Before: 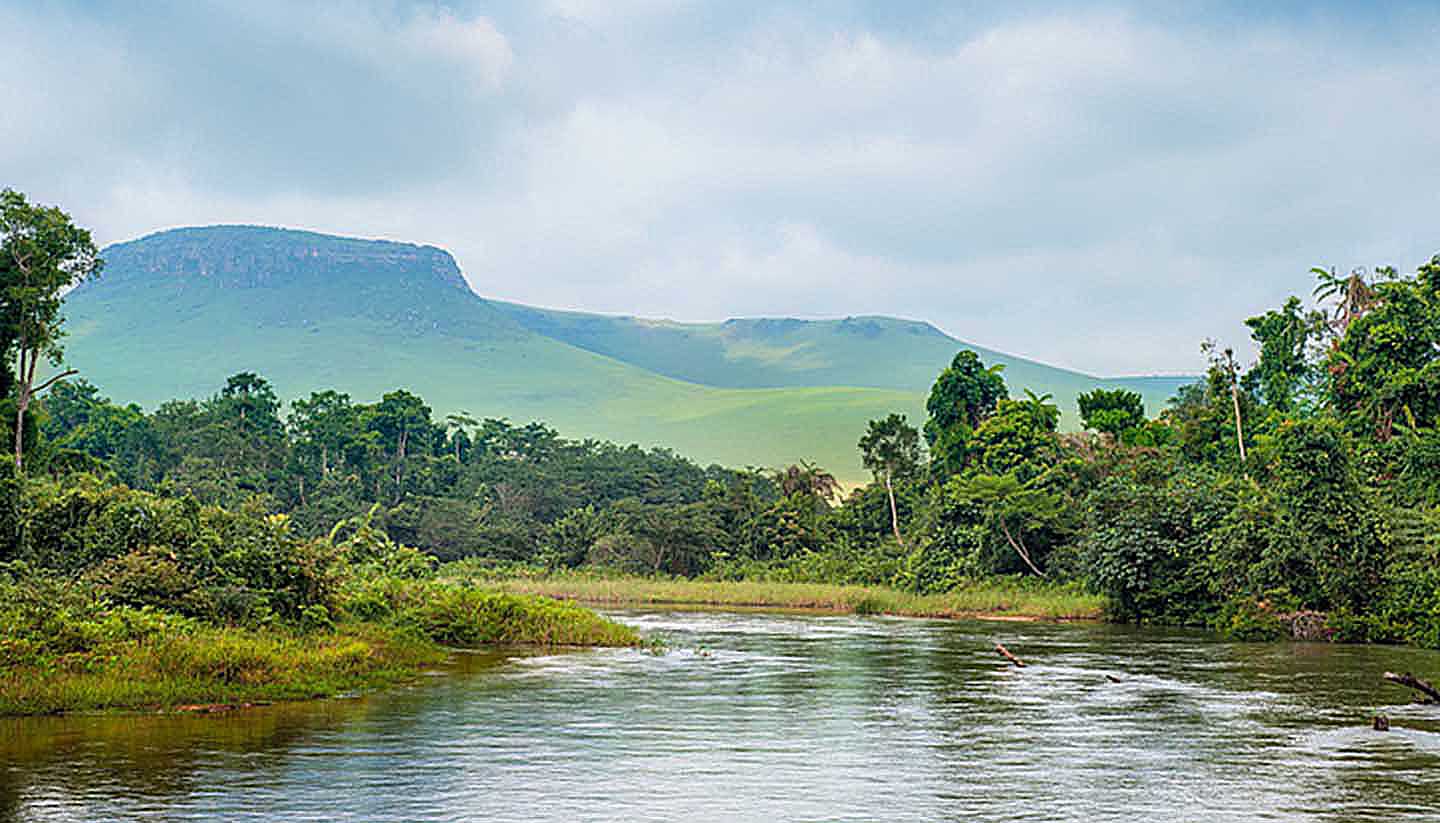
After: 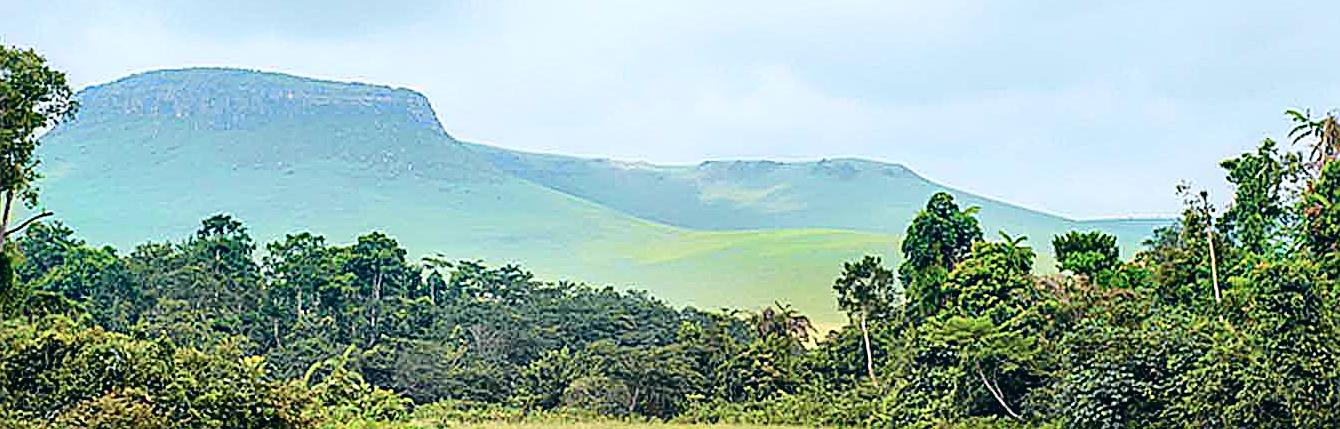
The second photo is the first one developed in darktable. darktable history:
white balance: emerald 1
crop: left 1.744%, top 19.225%, right 5.069%, bottom 28.357%
tone curve: curves: ch0 [(0, 0.023) (0.087, 0.065) (0.184, 0.168) (0.45, 0.54) (0.57, 0.683) (0.722, 0.825) (0.877, 0.948) (1, 1)]; ch1 [(0, 0) (0.388, 0.369) (0.44, 0.44) (0.489, 0.481) (0.534, 0.528) (0.657, 0.655) (1, 1)]; ch2 [(0, 0) (0.353, 0.317) (0.408, 0.427) (0.472, 0.46) (0.5, 0.488) (0.537, 0.518) (0.576, 0.592) (0.625, 0.631) (1, 1)], color space Lab, independent channels, preserve colors none
sharpen: on, module defaults
